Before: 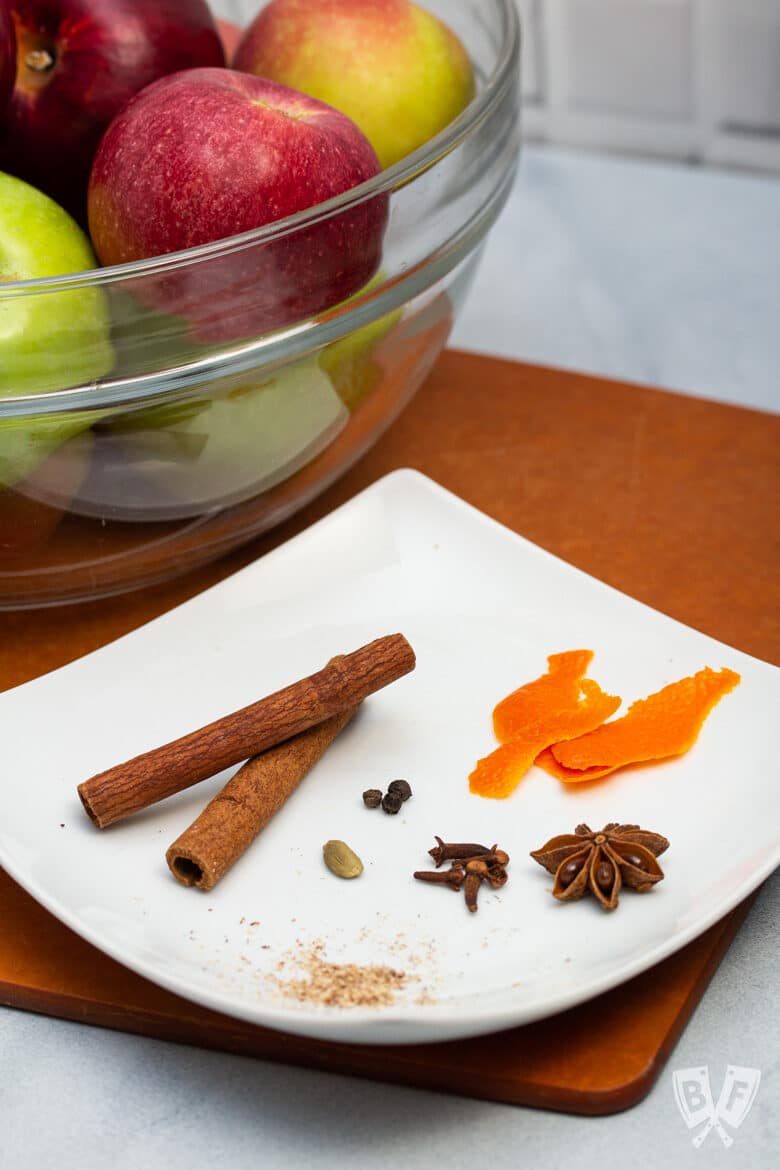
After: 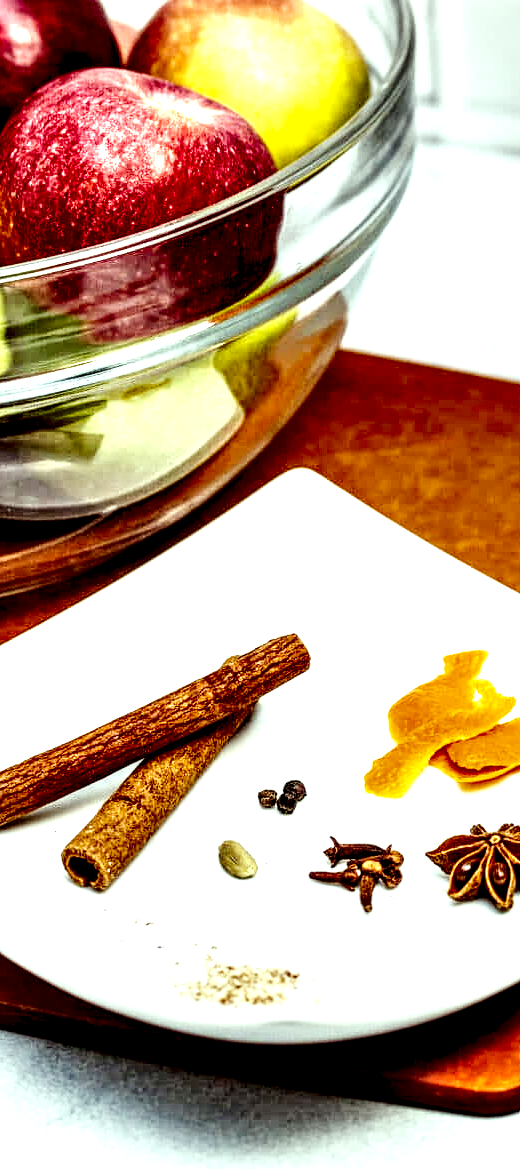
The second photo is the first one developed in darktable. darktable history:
local contrast: highlights 115%, shadows 42%, detail 293%
crop and rotate: left 13.537%, right 19.796%
base curve: curves: ch0 [(0, 0) (0, 0) (0.002, 0.001) (0.008, 0.003) (0.019, 0.011) (0.037, 0.037) (0.064, 0.11) (0.102, 0.232) (0.152, 0.379) (0.216, 0.524) (0.296, 0.665) (0.394, 0.789) (0.512, 0.881) (0.651, 0.945) (0.813, 0.986) (1, 1)], preserve colors none
color correction: highlights a* -8, highlights b* 3.1
